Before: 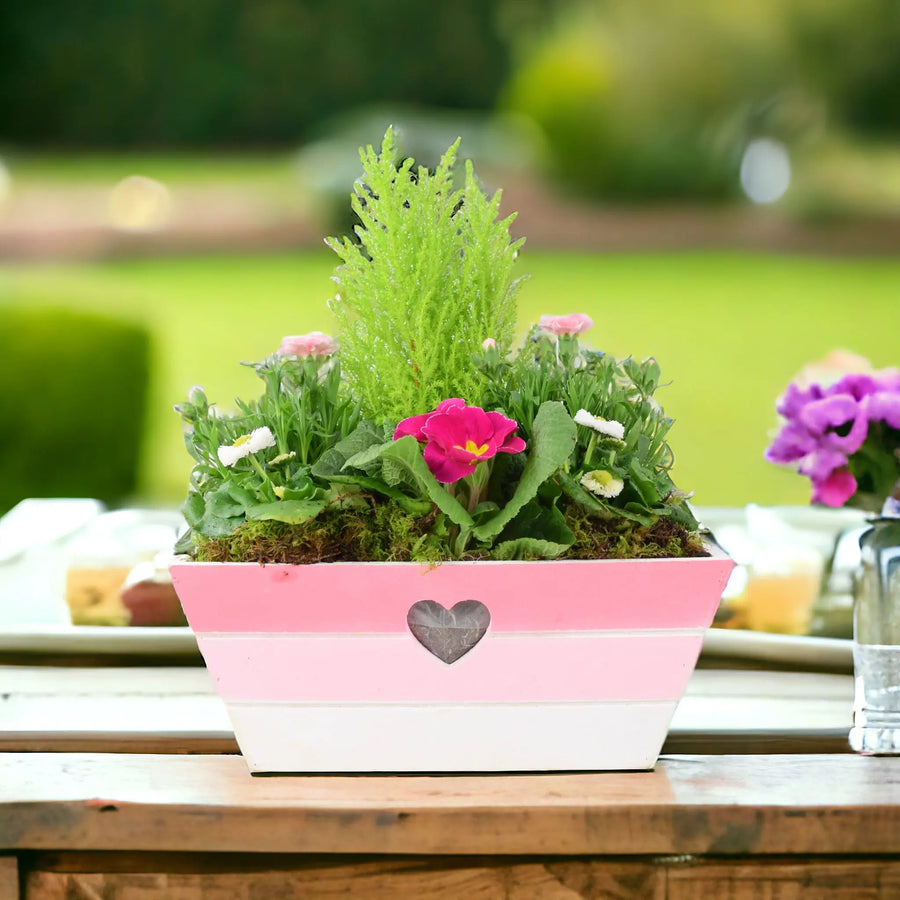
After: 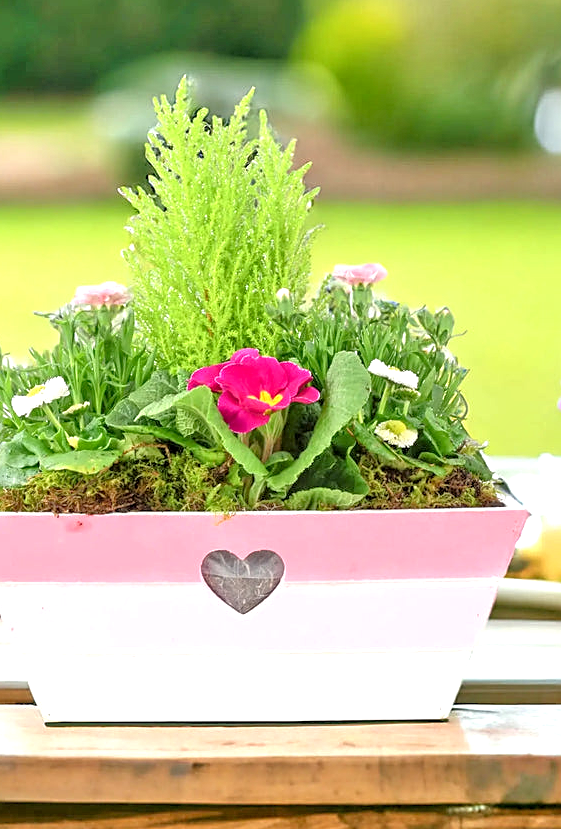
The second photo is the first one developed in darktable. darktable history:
local contrast: detail 130%
crop and rotate: left 22.918%, top 5.629%, right 14.711%, bottom 2.247%
white balance: emerald 1
exposure: exposure 0.4 EV, compensate highlight preservation false
sharpen: on, module defaults
tone equalizer: -7 EV 0.15 EV, -6 EV 0.6 EV, -5 EV 1.15 EV, -4 EV 1.33 EV, -3 EV 1.15 EV, -2 EV 0.6 EV, -1 EV 0.15 EV, mask exposure compensation -0.5 EV
